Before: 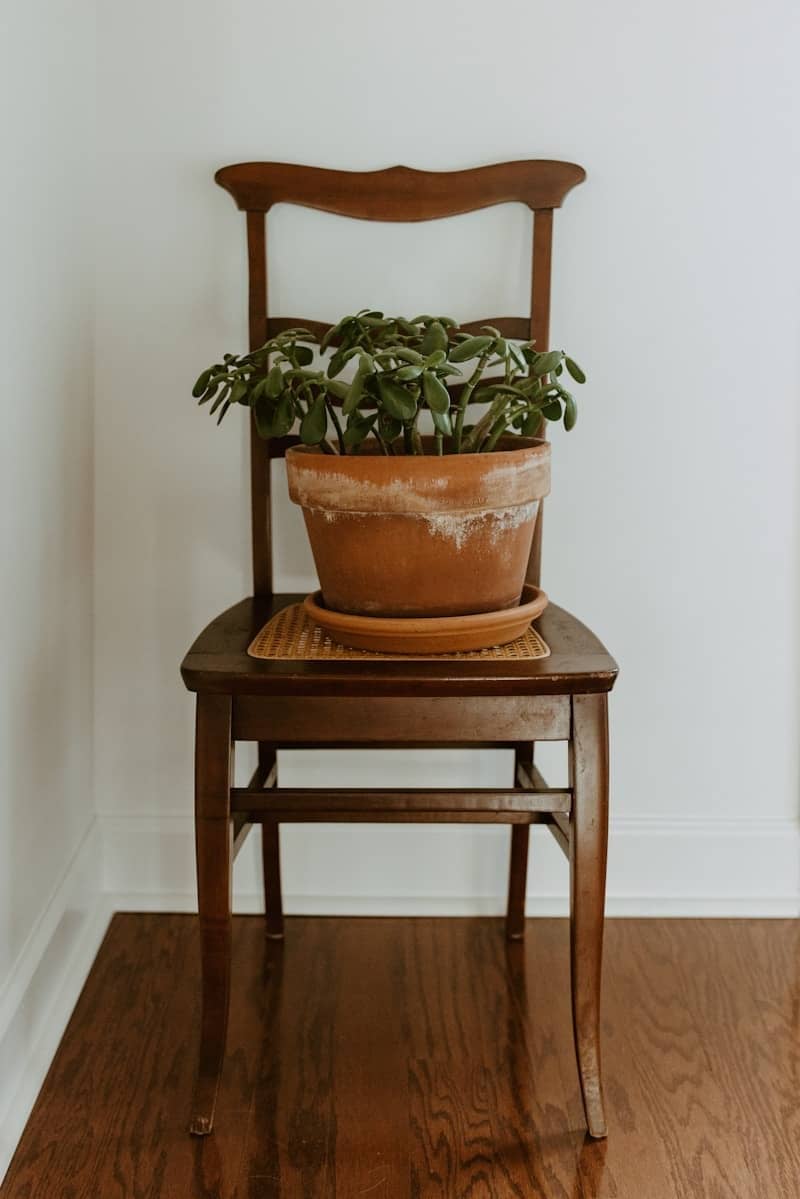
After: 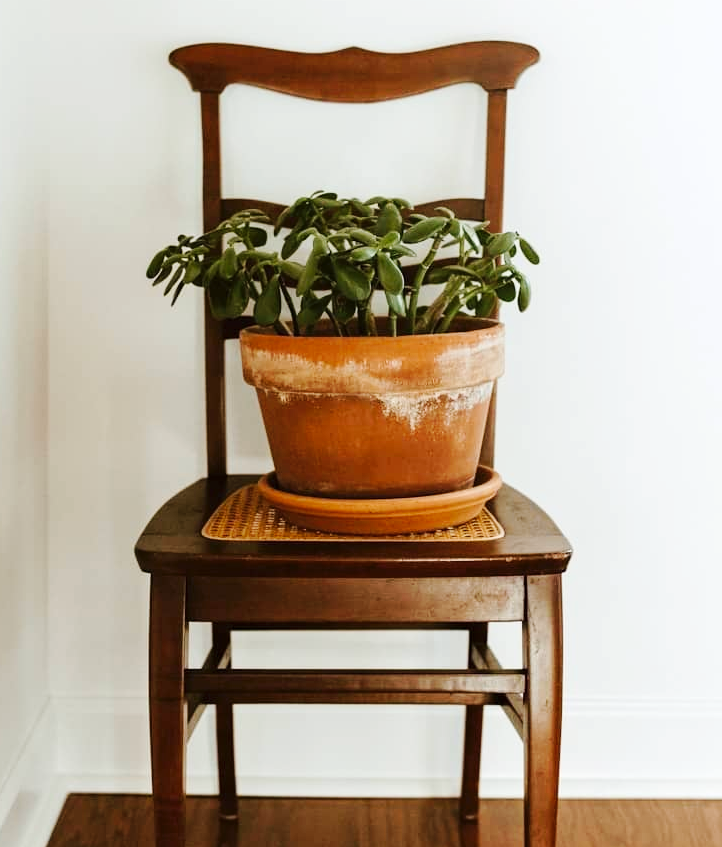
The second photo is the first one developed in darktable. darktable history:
crop: left 5.85%, top 9.975%, right 3.793%, bottom 19.344%
exposure: black level correction 0.001, exposure 0.5 EV, compensate highlight preservation false
tone curve: curves: ch0 [(0, 0) (0.003, 0.005) (0.011, 0.013) (0.025, 0.027) (0.044, 0.044) (0.069, 0.06) (0.1, 0.081) (0.136, 0.114) (0.177, 0.16) (0.224, 0.211) (0.277, 0.277) (0.335, 0.354) (0.399, 0.435) (0.468, 0.538) (0.543, 0.626) (0.623, 0.708) (0.709, 0.789) (0.801, 0.867) (0.898, 0.935) (1, 1)], preserve colors none
